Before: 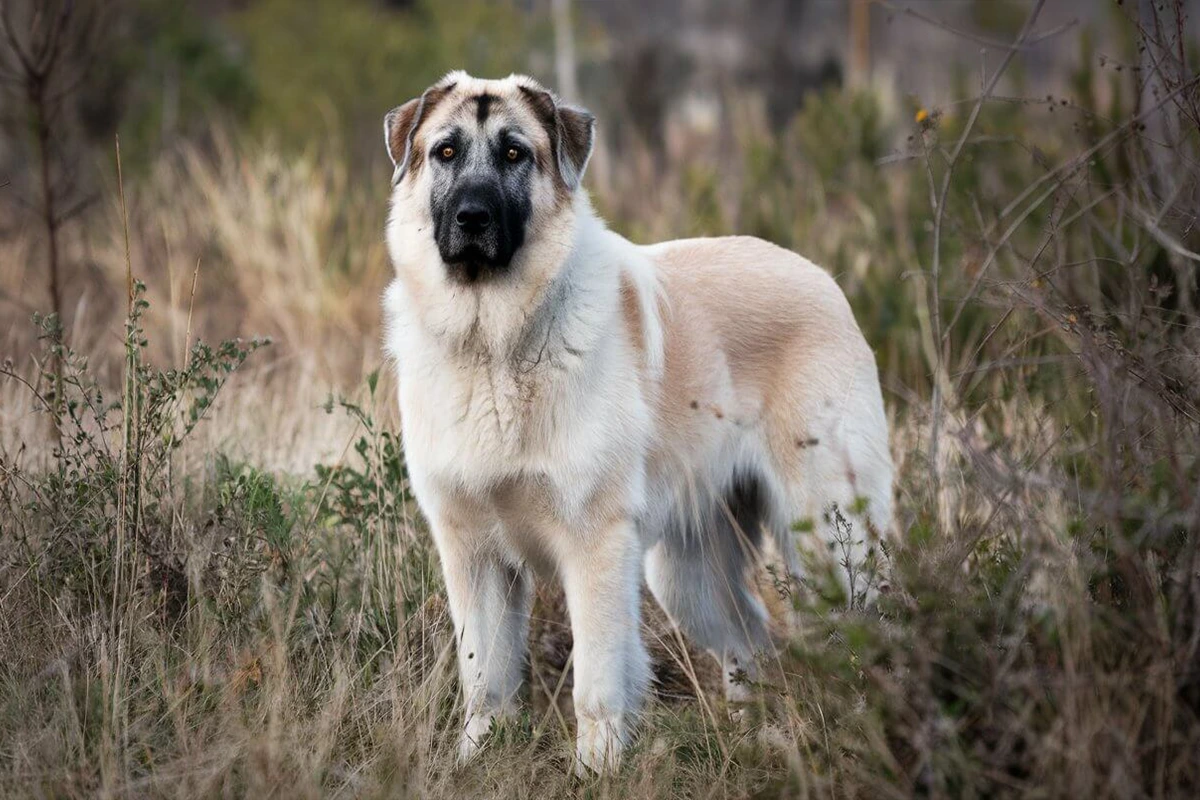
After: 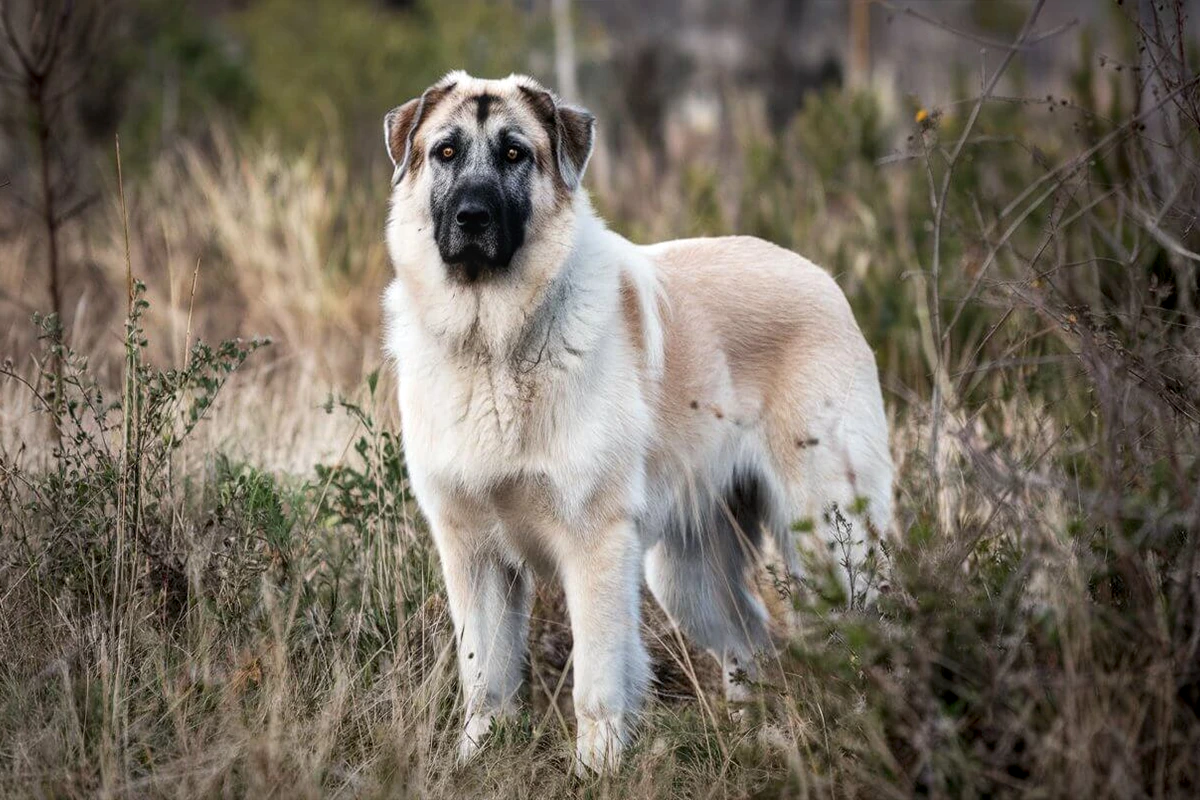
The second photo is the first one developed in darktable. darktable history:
local contrast: on, module defaults
contrast brightness saturation: contrast 0.073
